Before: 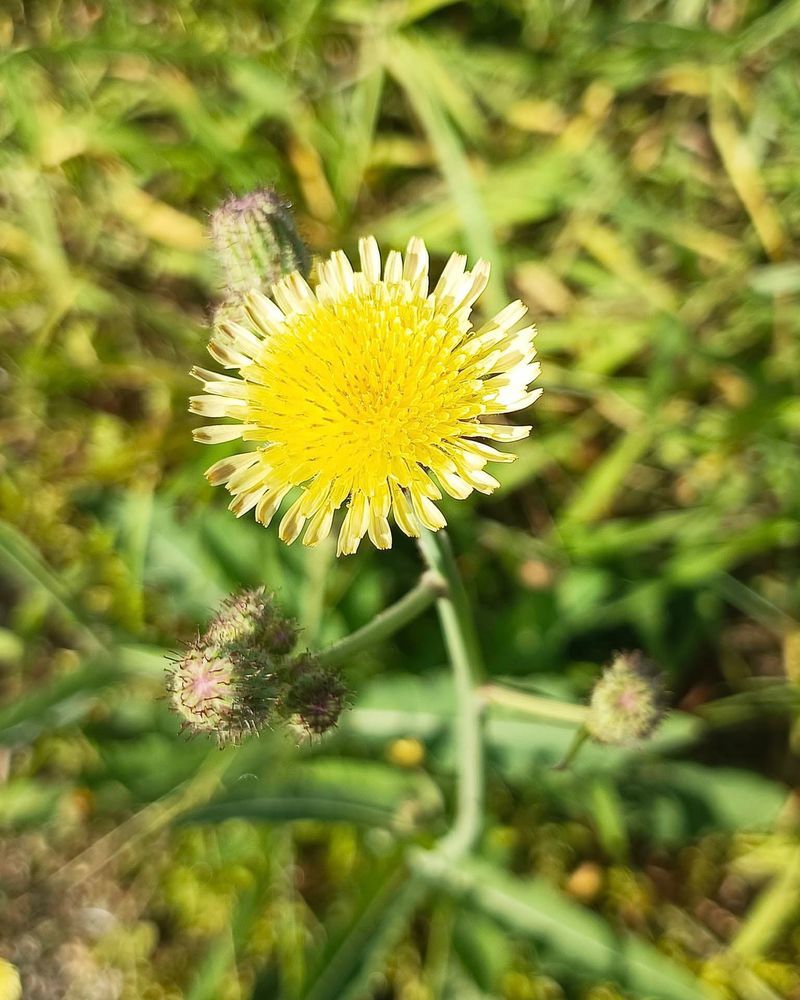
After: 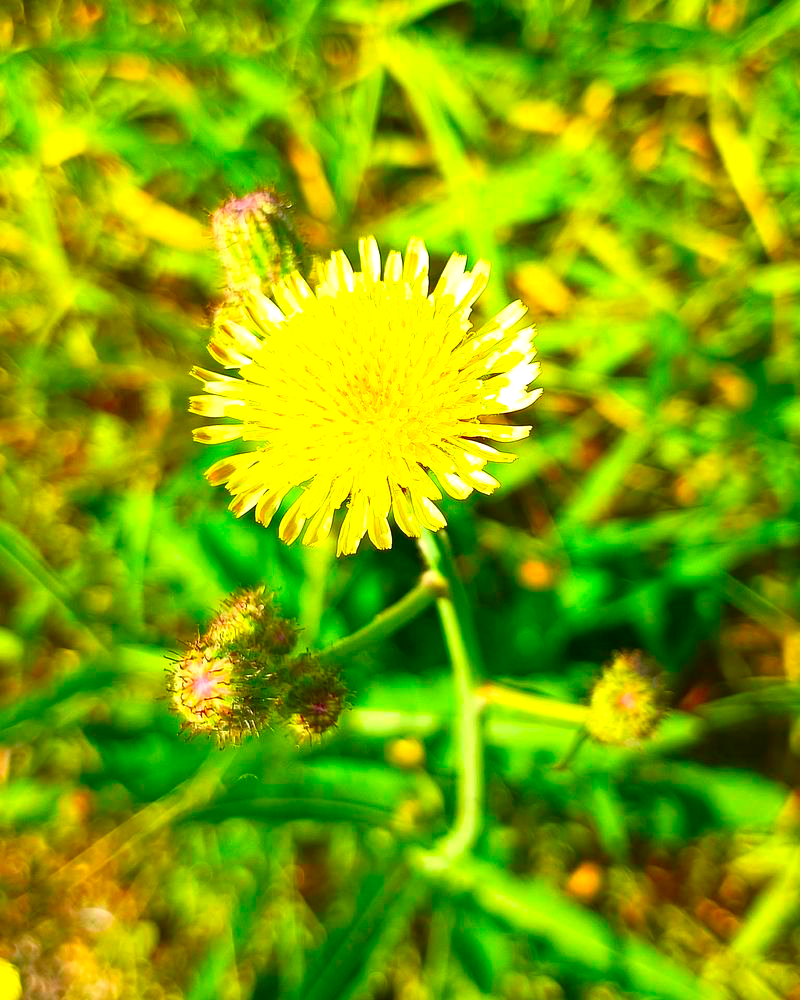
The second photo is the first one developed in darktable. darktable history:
exposure: black level correction 0.001, exposure 0.498 EV, compensate highlight preservation false
color correction: highlights a* 1.7, highlights b* -1.79, saturation 2.5
